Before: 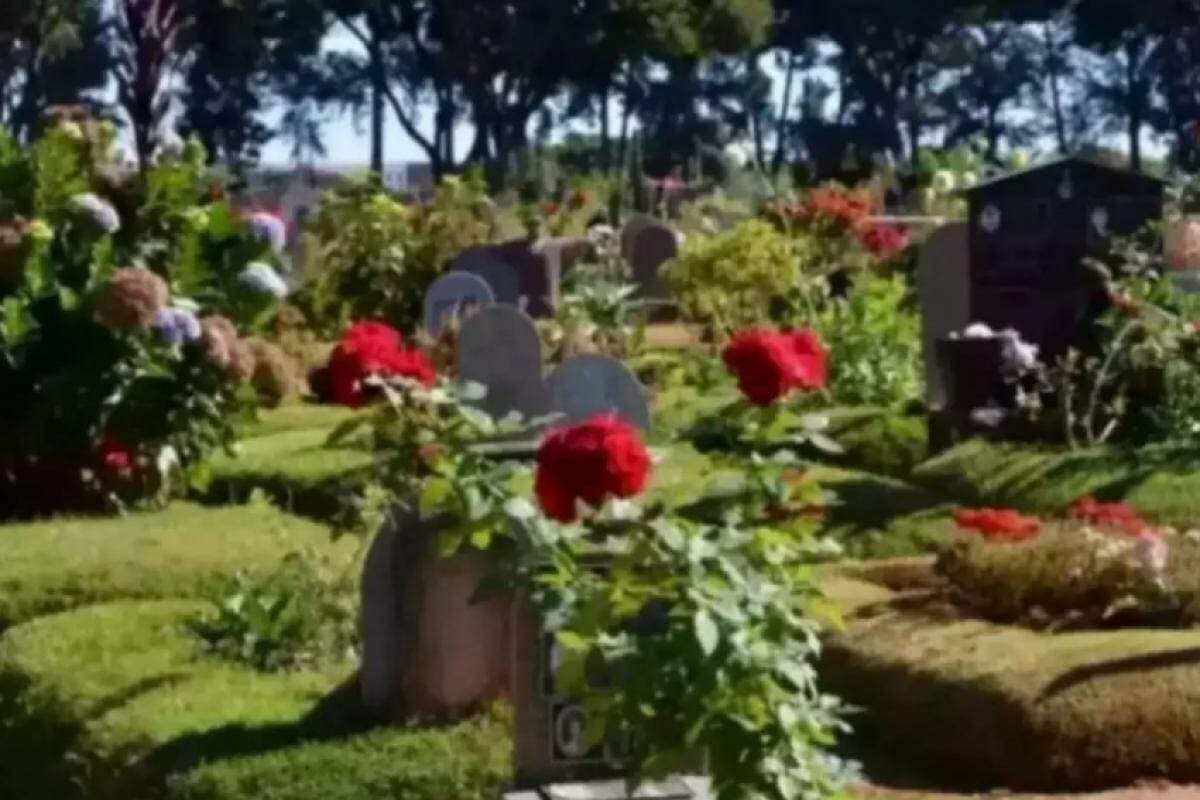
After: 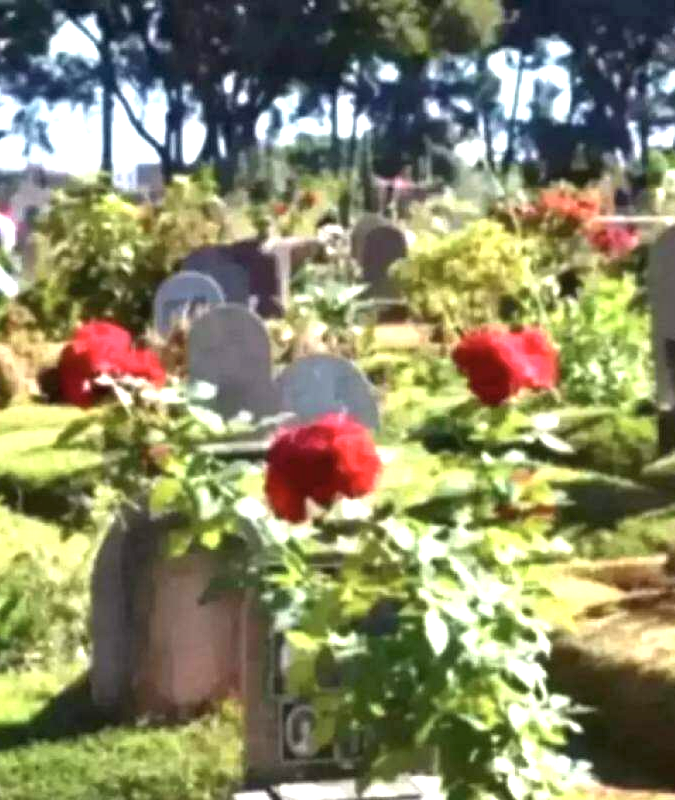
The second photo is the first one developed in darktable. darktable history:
shadows and highlights: shadows 49, highlights -41, soften with gaussian
exposure: black level correction 0, exposure 1.675 EV, compensate exposure bias true, compensate highlight preservation false
color correction: saturation 0.85
crop and rotate: left 22.516%, right 21.234%
